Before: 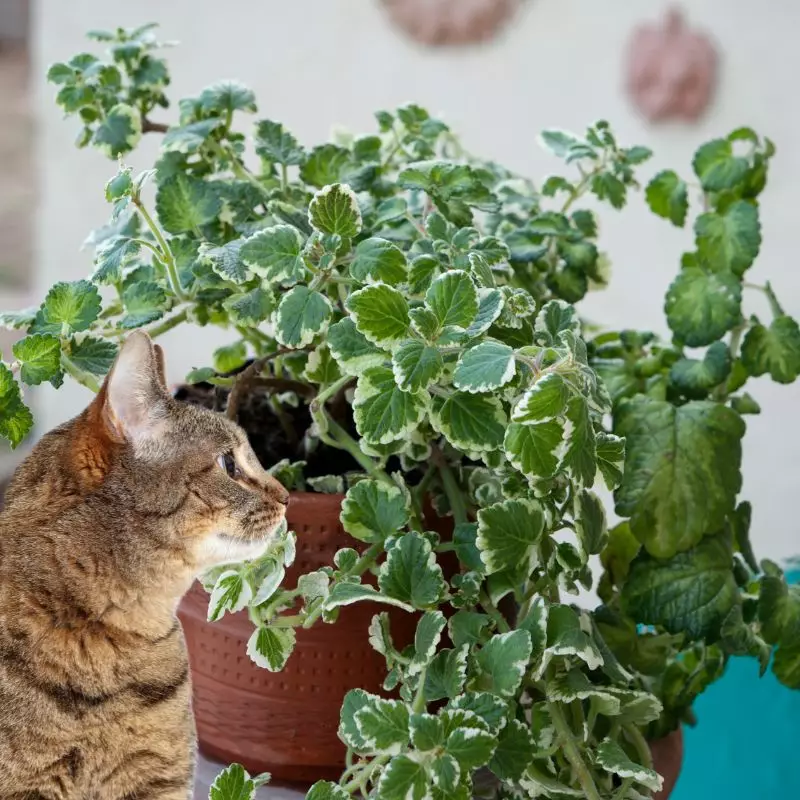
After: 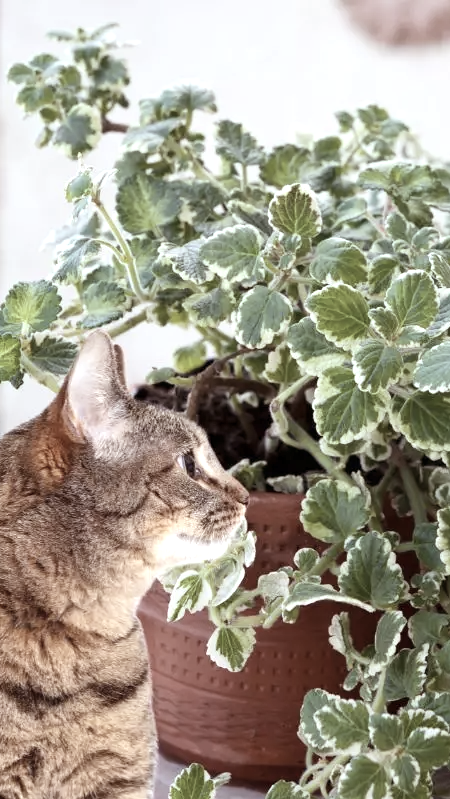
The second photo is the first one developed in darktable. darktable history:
crop: left 5.114%, right 38.589%
white balance: red 1.004, blue 1.024
exposure: exposure 0.493 EV, compensate highlight preservation false
color correction: saturation 0.85
rgb levels: mode RGB, independent channels, levels [[0, 0.474, 1], [0, 0.5, 1], [0, 0.5, 1]]
contrast brightness saturation: contrast 0.1, saturation -0.36
